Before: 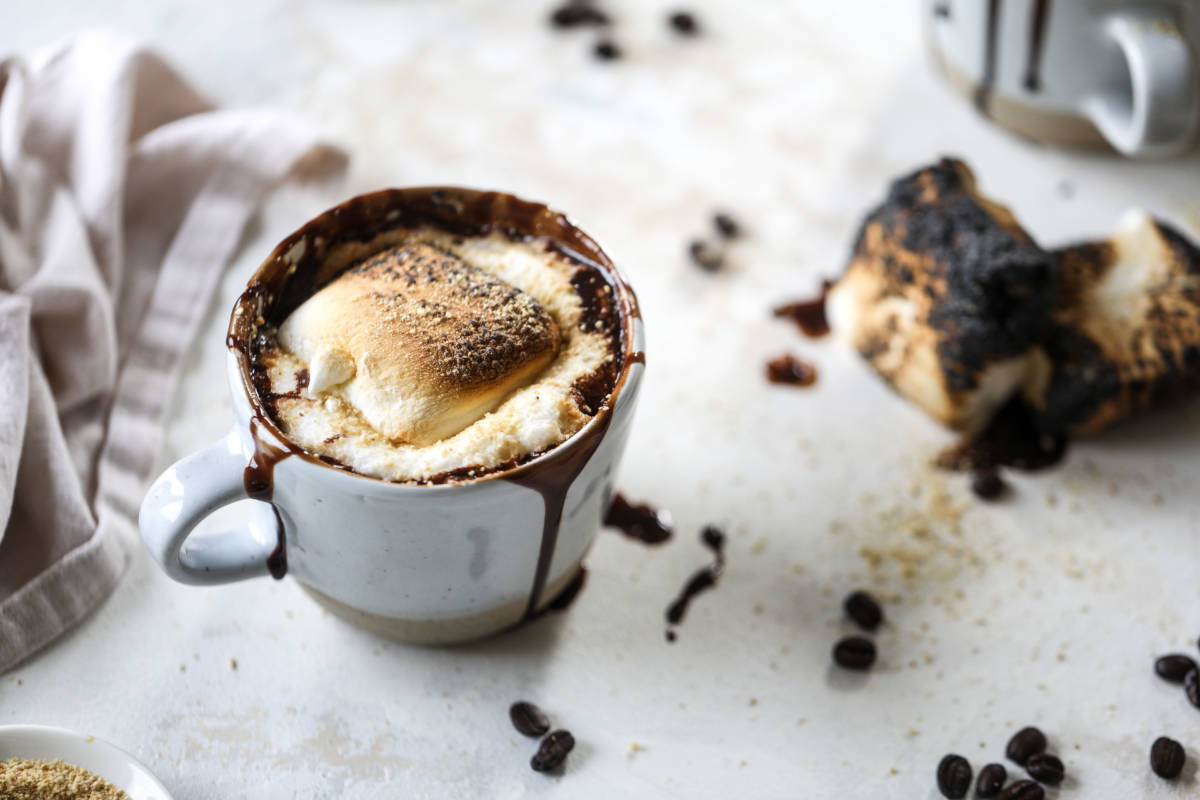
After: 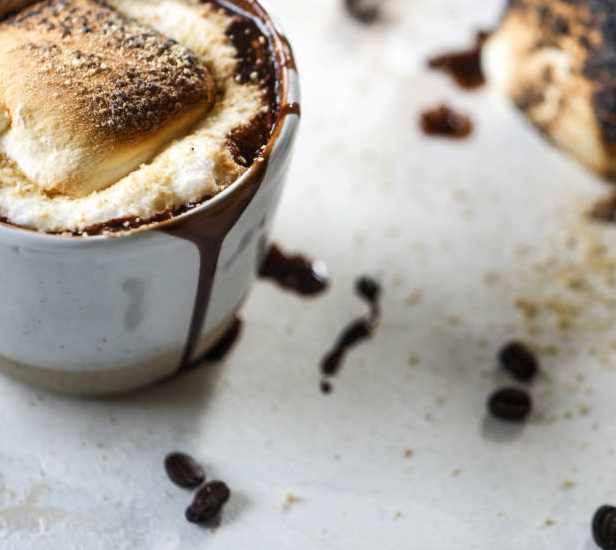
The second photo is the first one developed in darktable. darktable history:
crop and rotate: left 28.783%, top 31.166%, right 19.833%
shadows and highlights: shadows 48.38, highlights -41.93, soften with gaussian
